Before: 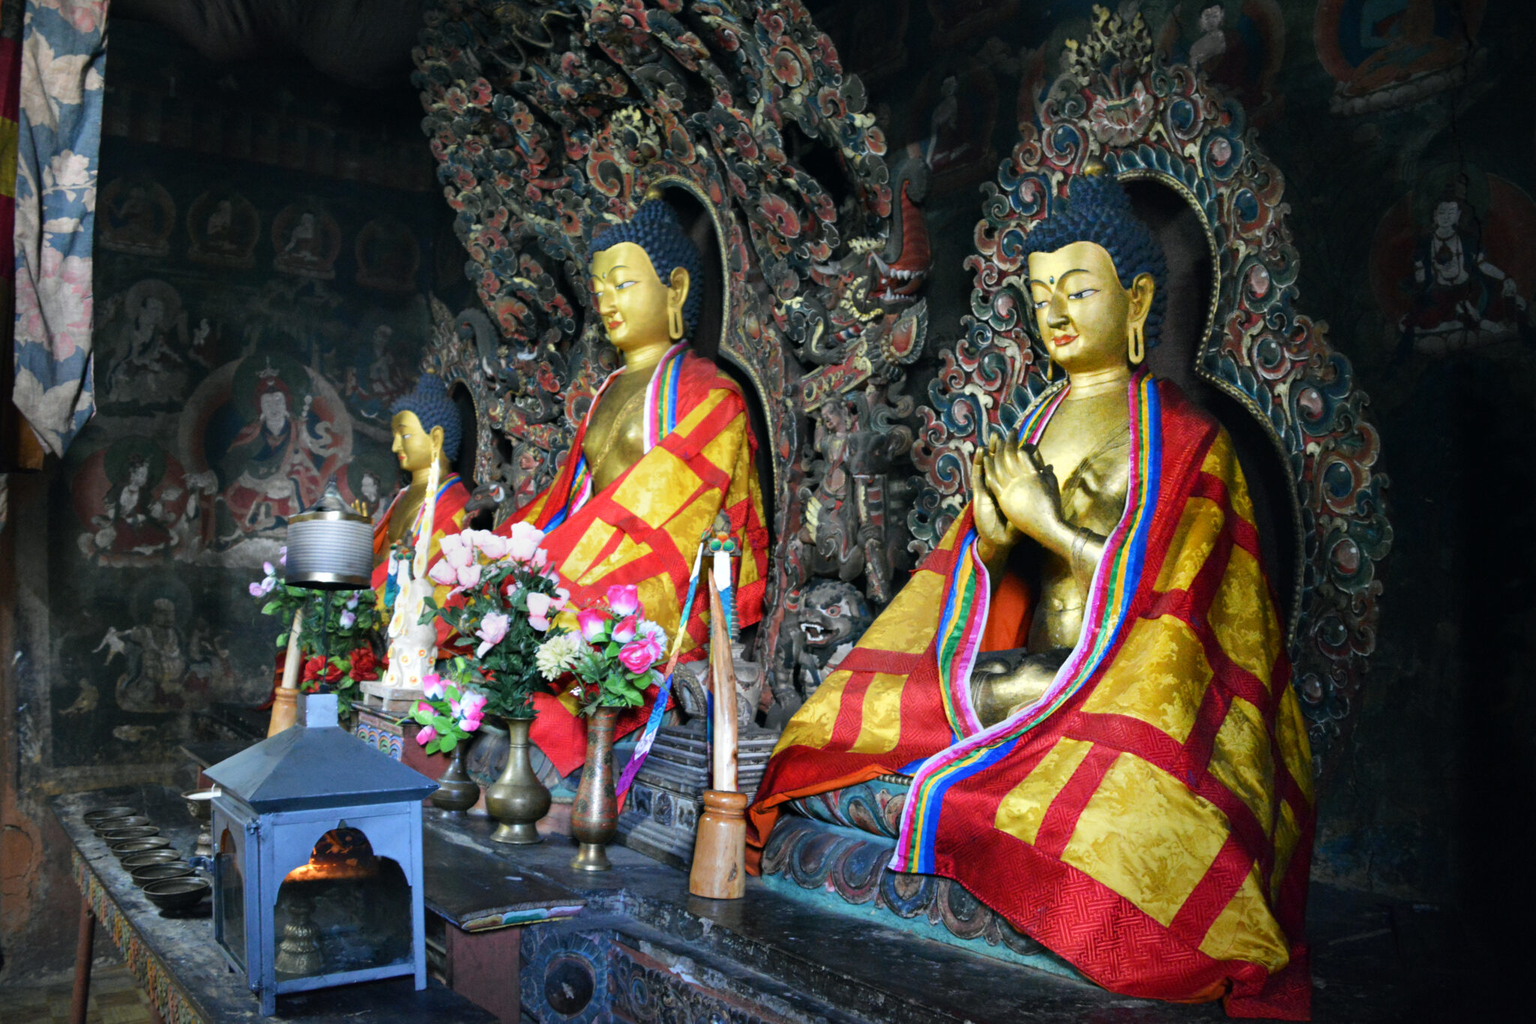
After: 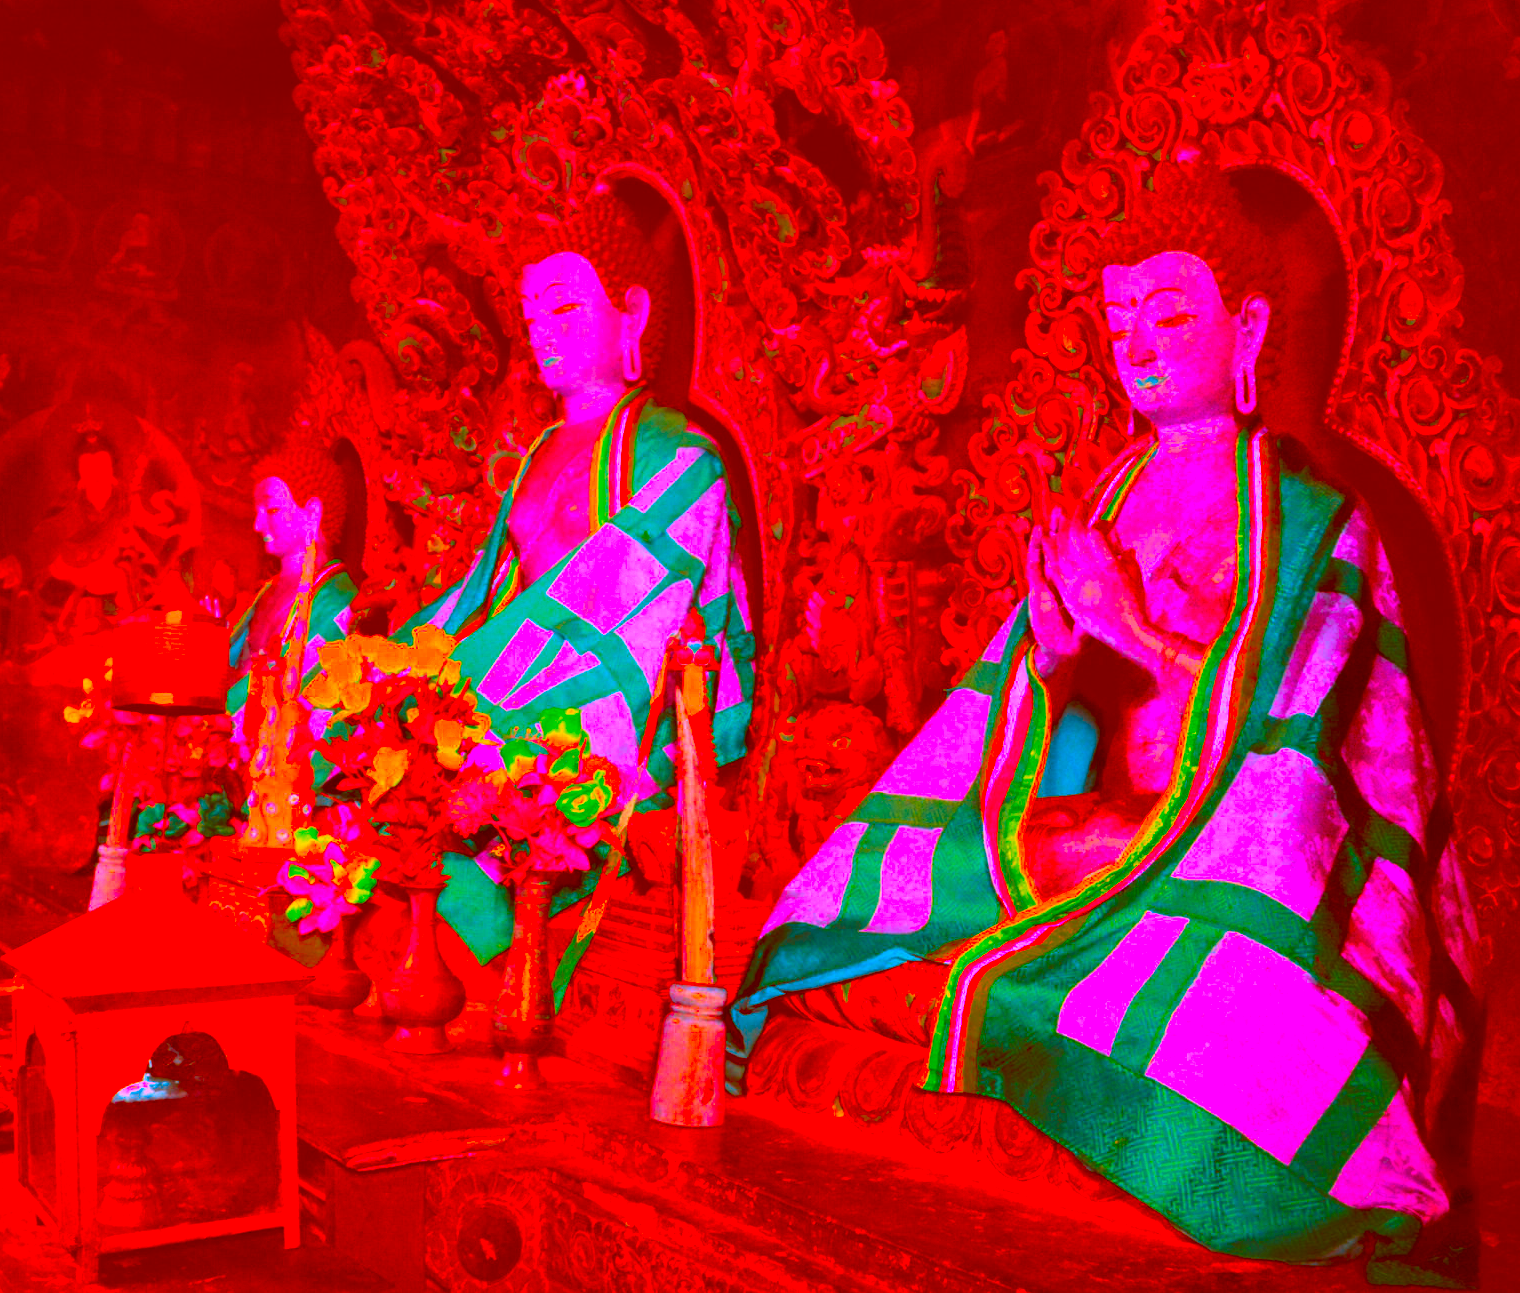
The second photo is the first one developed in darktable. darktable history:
crop and rotate: left 13.15%, top 5.251%, right 12.609%
color correction: highlights a* -39.68, highlights b* -40, shadows a* -40, shadows b* -40, saturation -3
exposure: exposure 0.258 EV, compensate highlight preservation false
